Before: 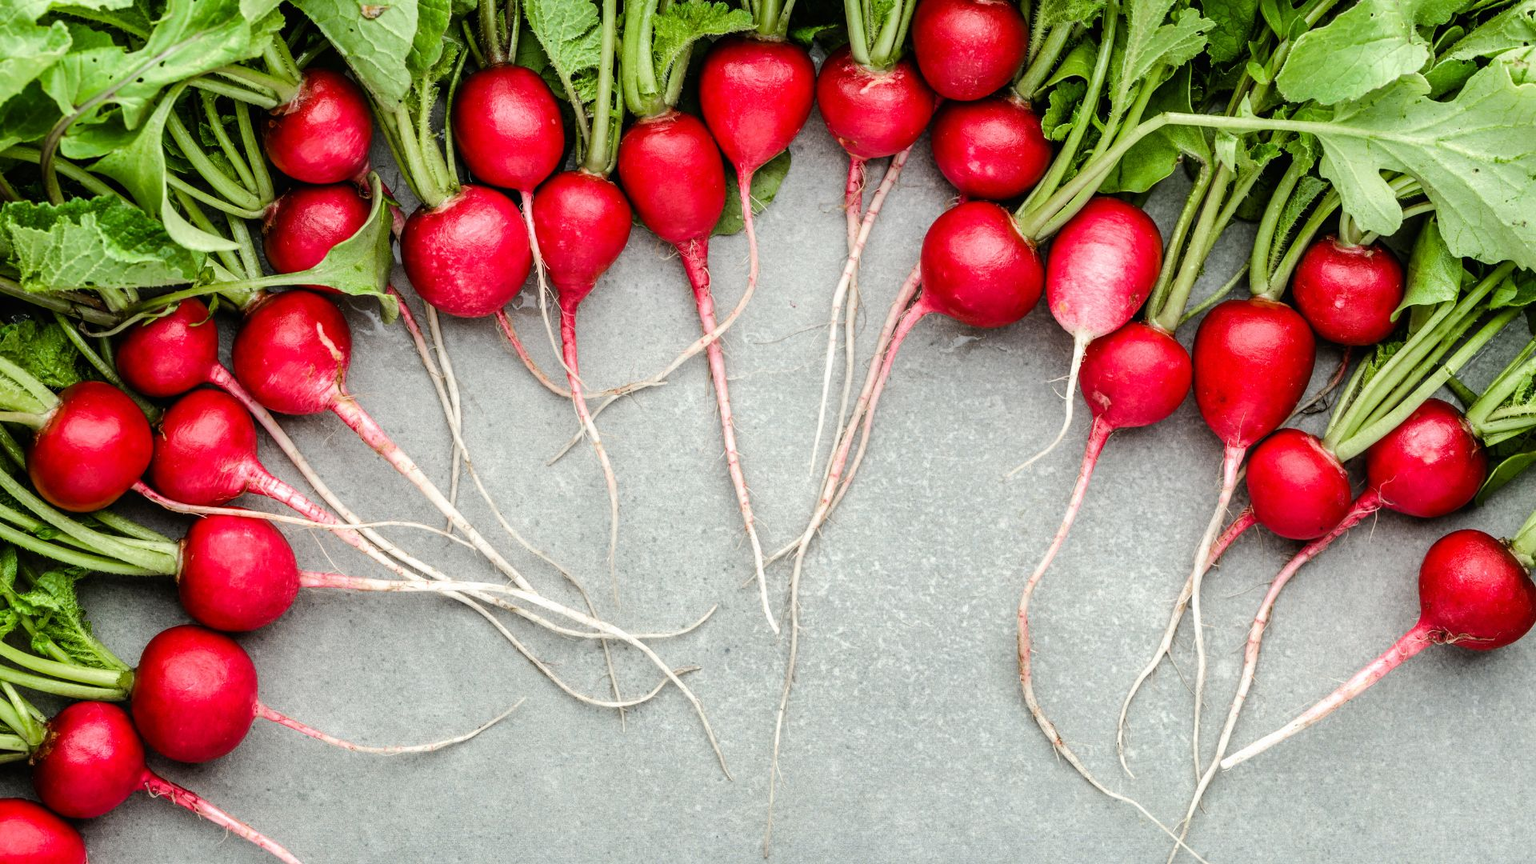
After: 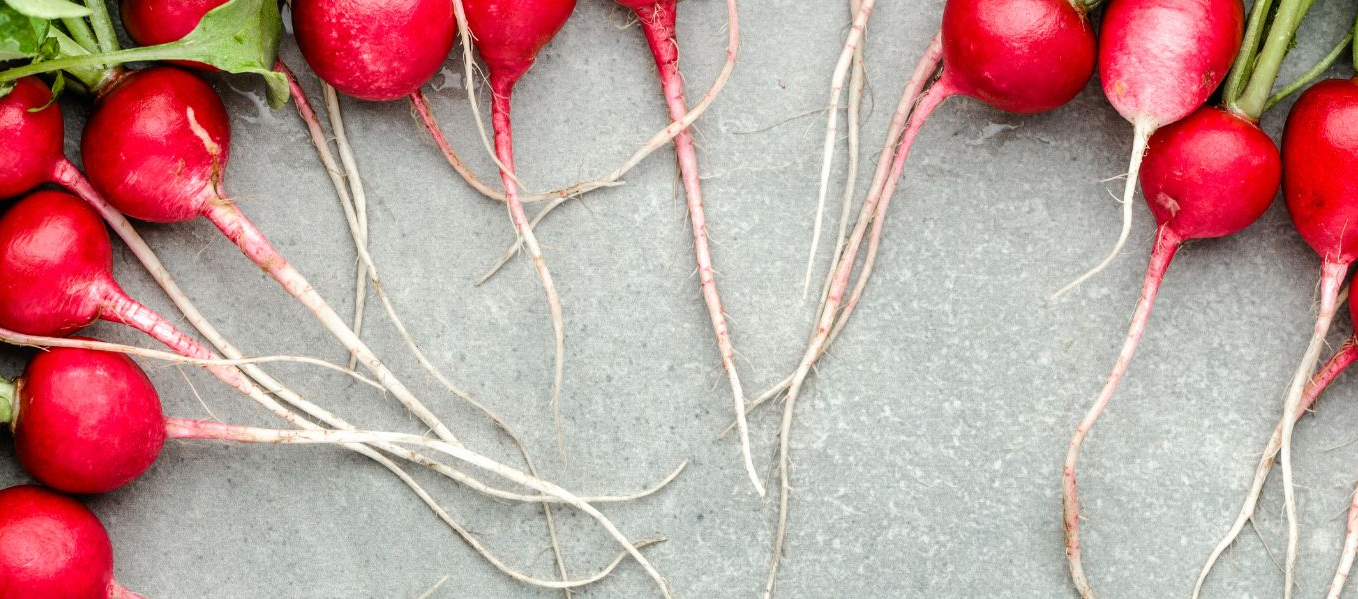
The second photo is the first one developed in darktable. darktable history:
crop: left 10.901%, top 27.474%, right 18.319%, bottom 16.988%
